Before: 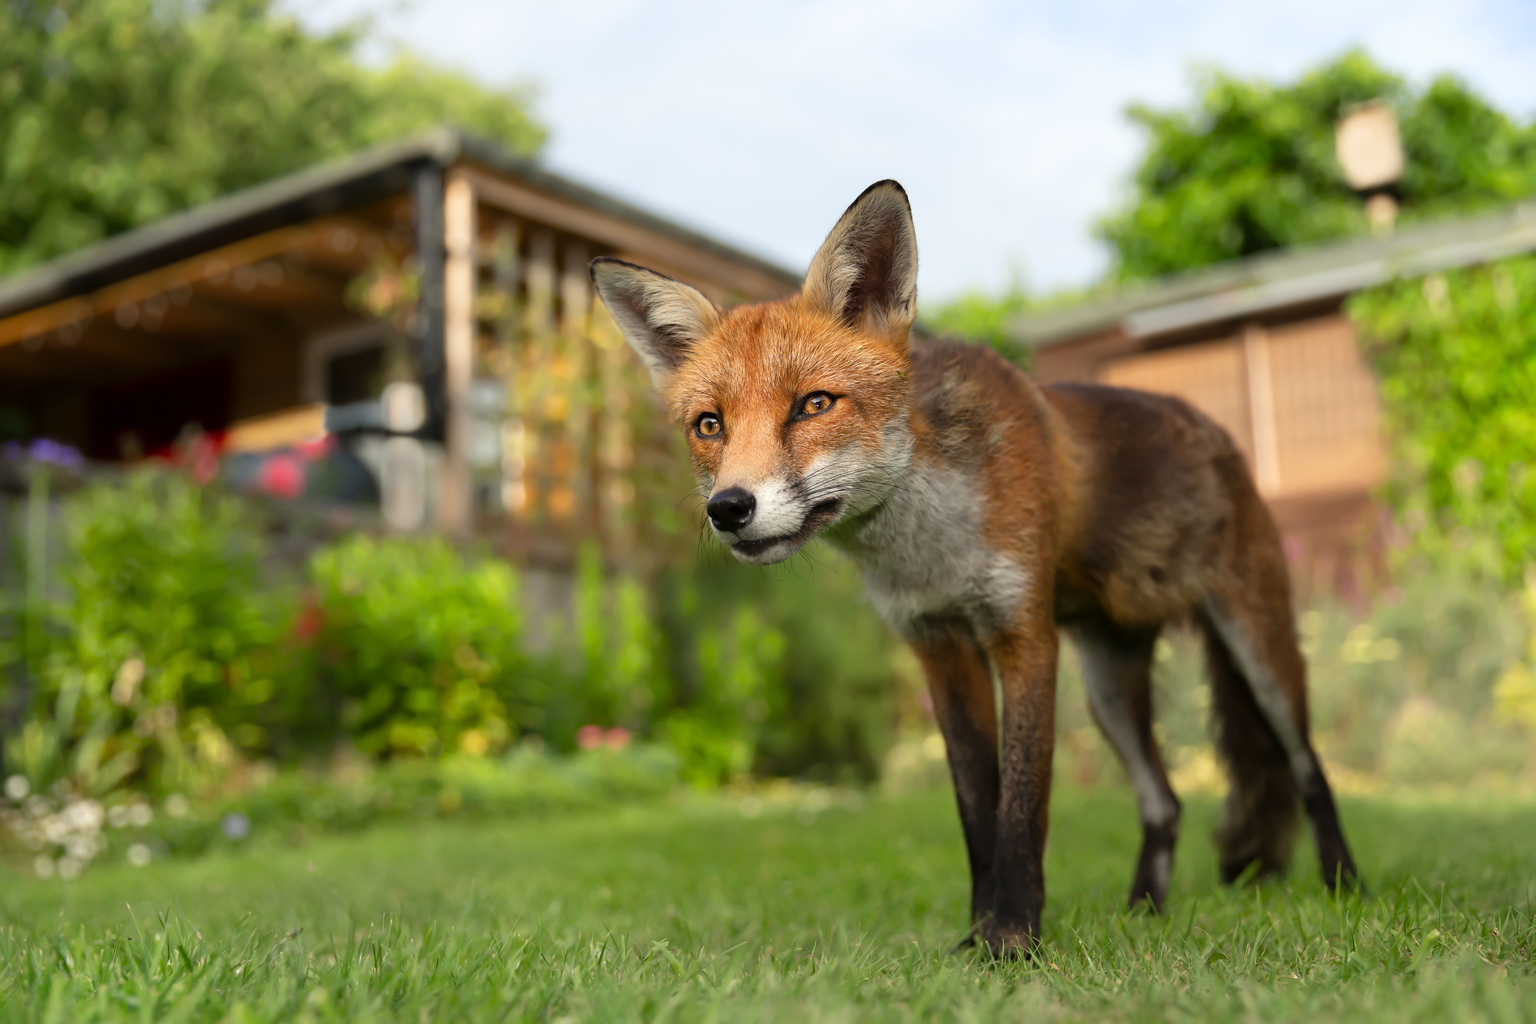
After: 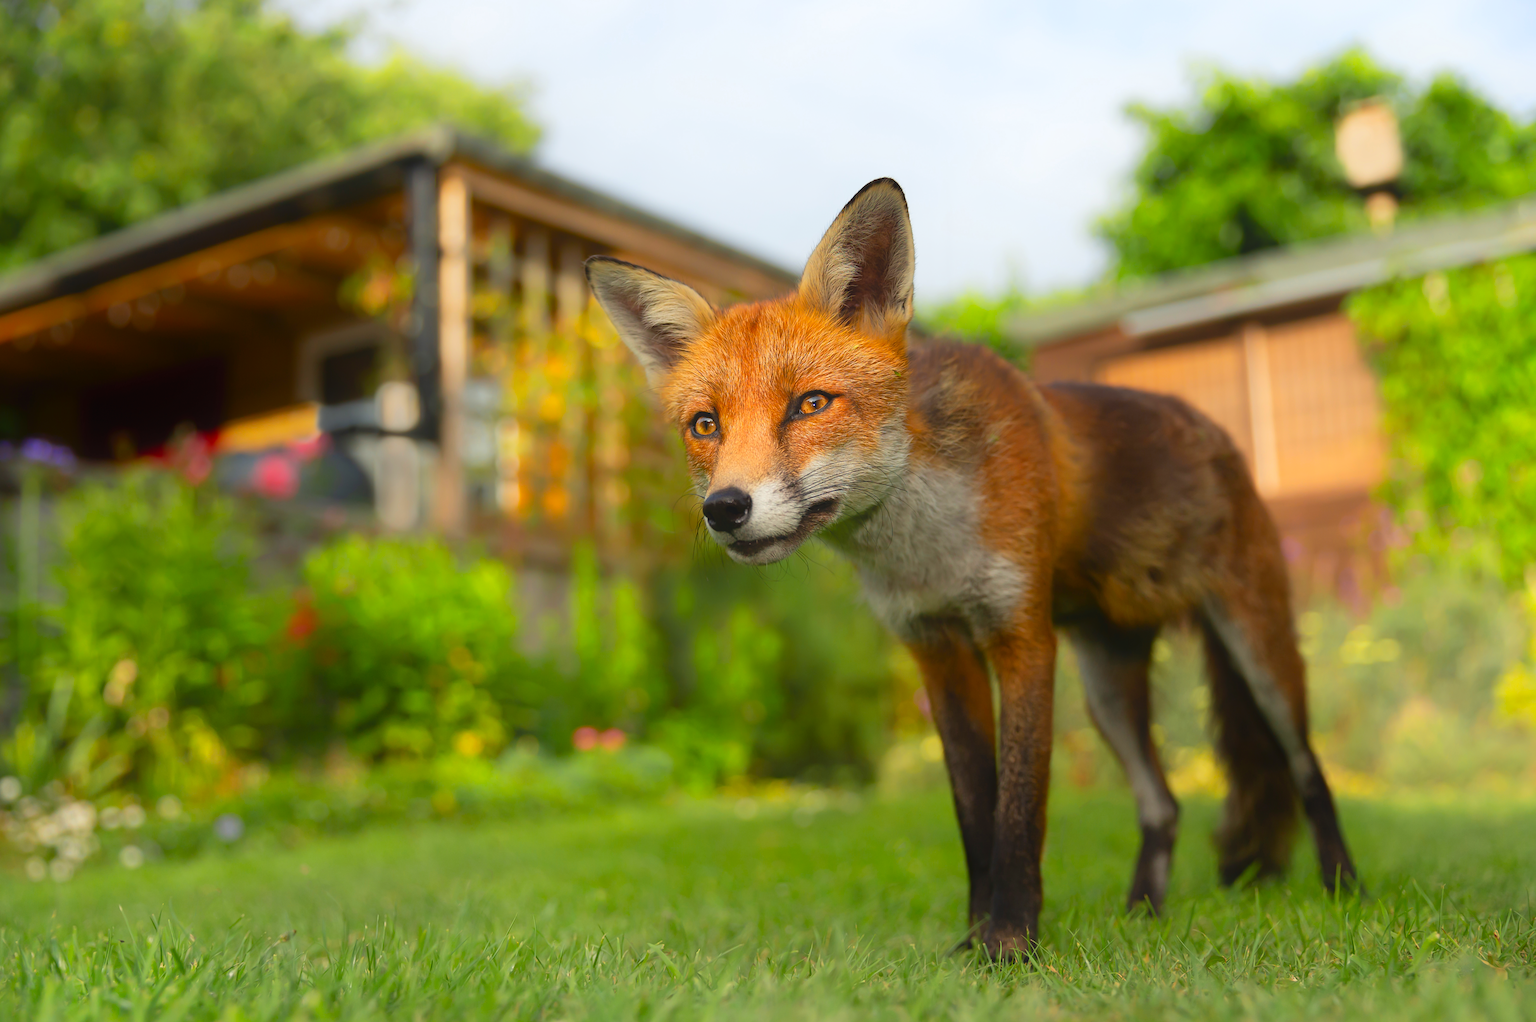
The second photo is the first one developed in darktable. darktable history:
color zones: curves: ch0 [(0.224, 0.526) (0.75, 0.5)]; ch1 [(0.055, 0.526) (0.224, 0.761) (0.377, 0.526) (0.75, 0.5)]
crop and rotate: left 0.563%, top 0.335%, bottom 0.357%
contrast equalizer: octaves 7, y [[0.439, 0.44, 0.442, 0.457, 0.493, 0.498], [0.5 ×6], [0.5 ×6], [0 ×6], [0 ×6]]
